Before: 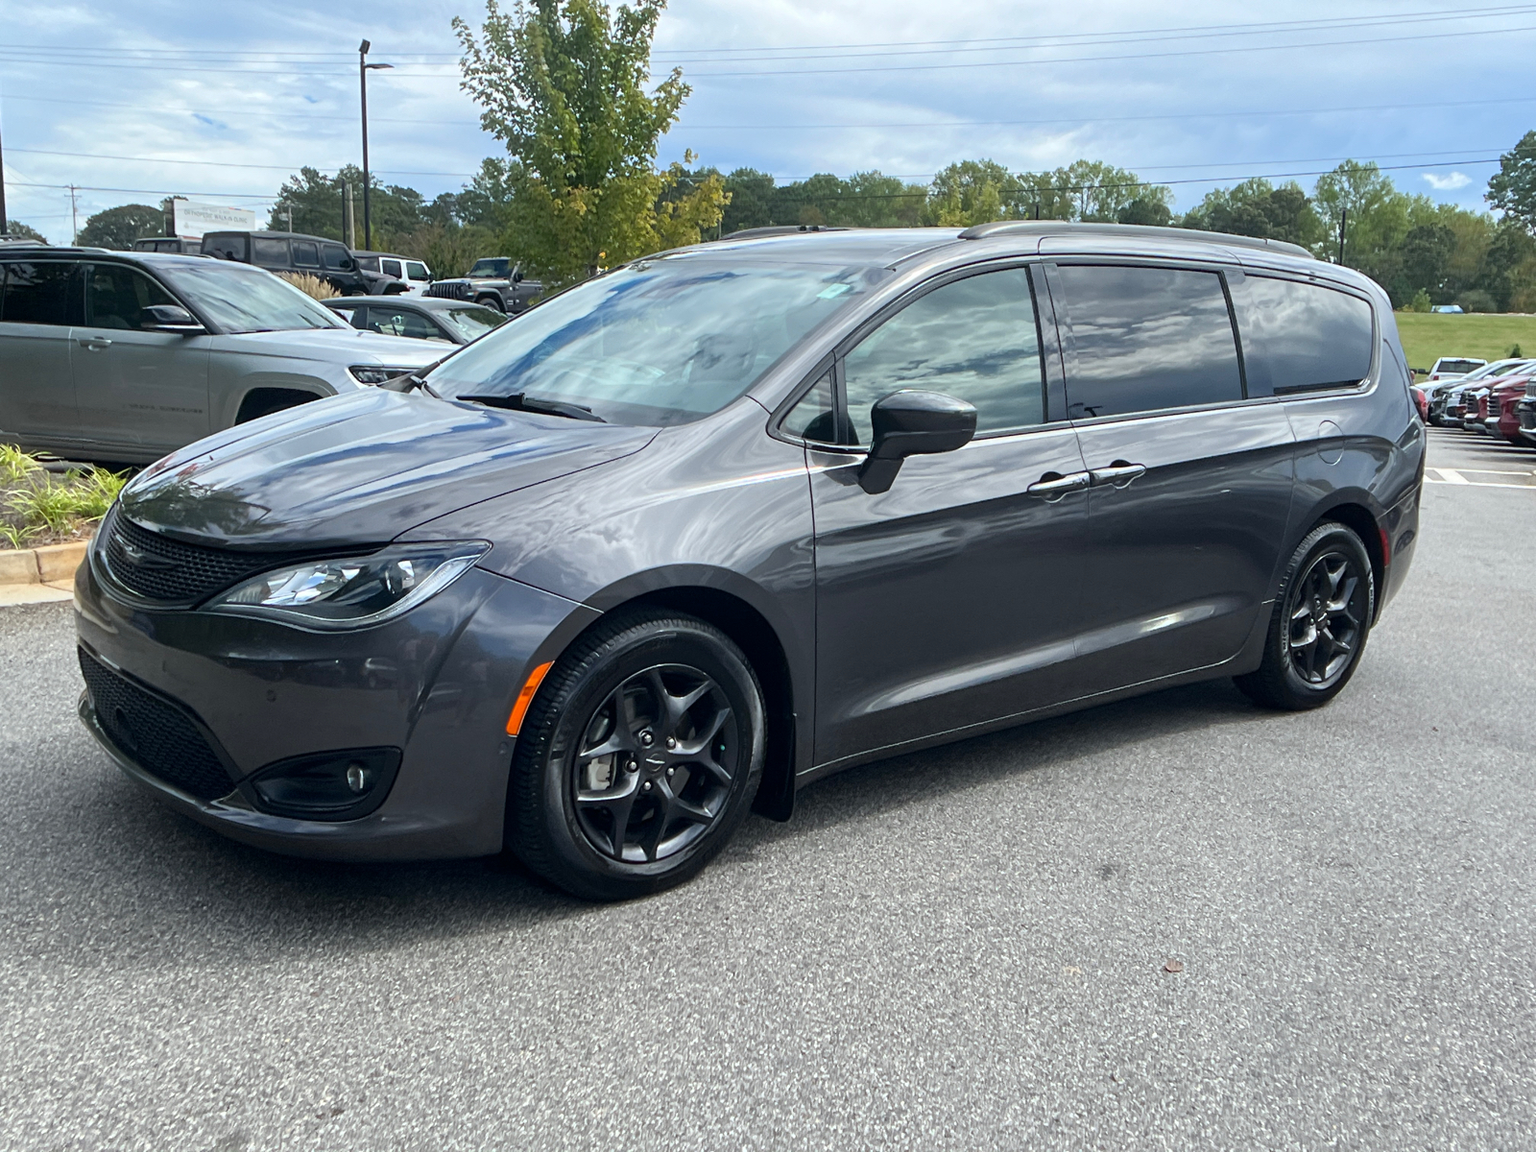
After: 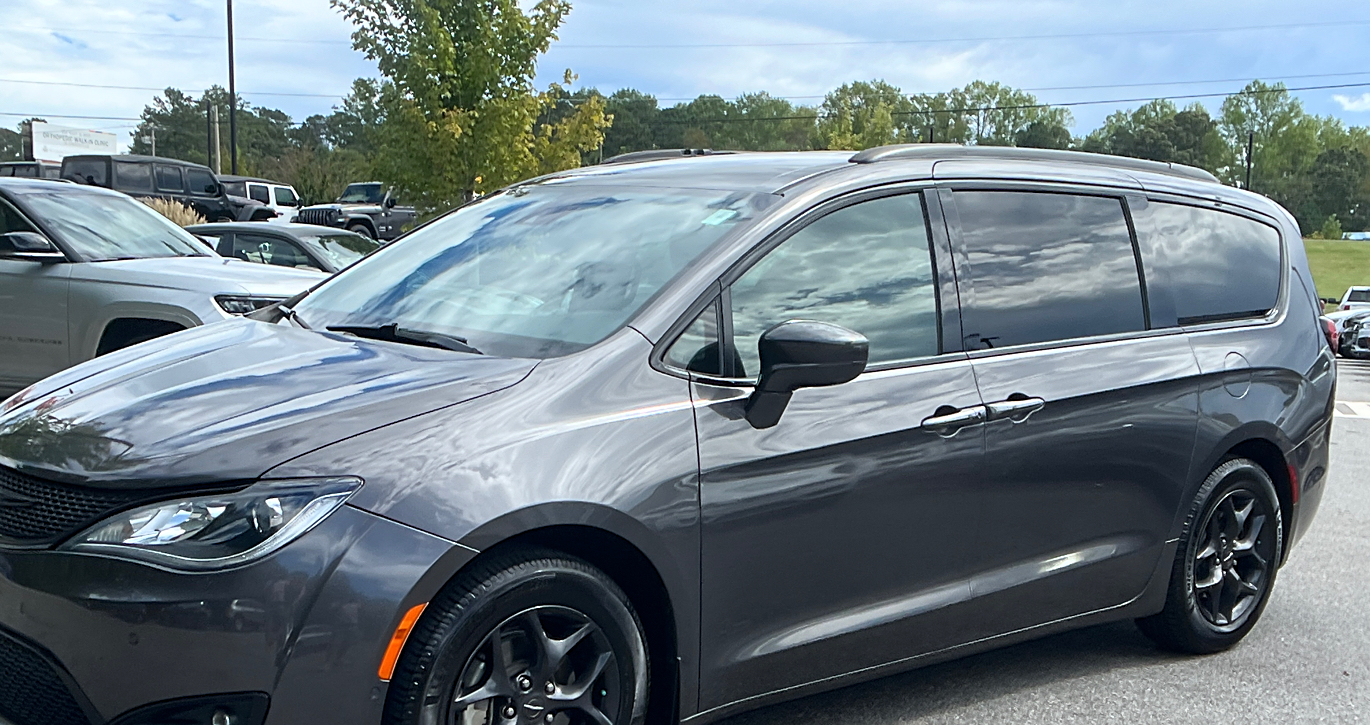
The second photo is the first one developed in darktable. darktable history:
crop and rotate: left 9.345%, top 7.22%, right 4.982%, bottom 32.331%
shadows and highlights: shadows 0, highlights 40
sharpen: radius 1.864, amount 0.398, threshold 1.271
levels: levels [0, 0.498, 0.996]
